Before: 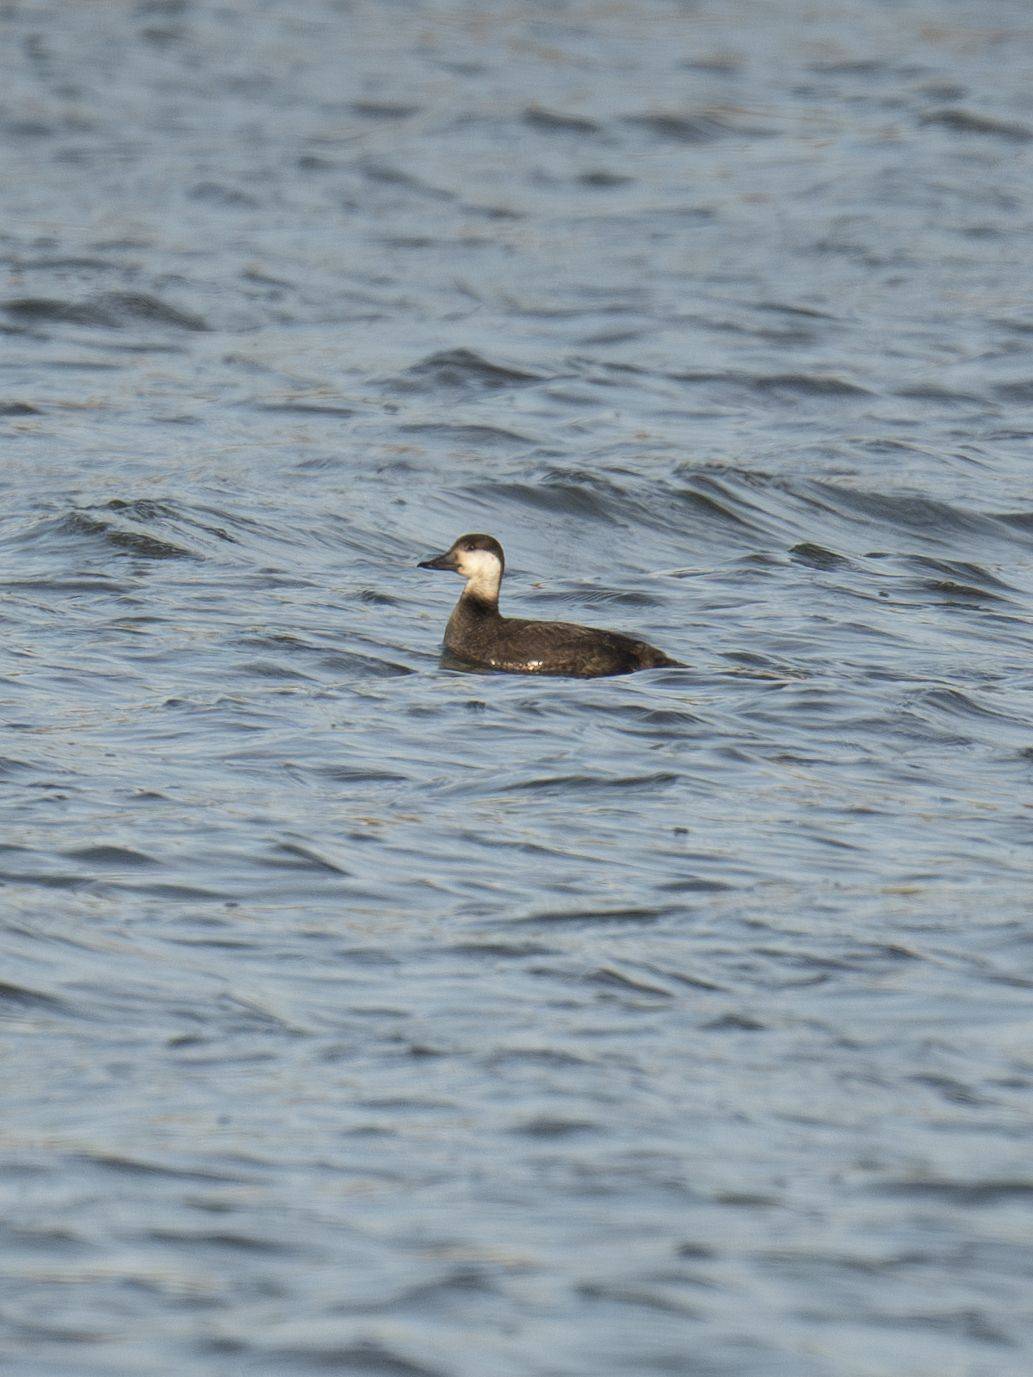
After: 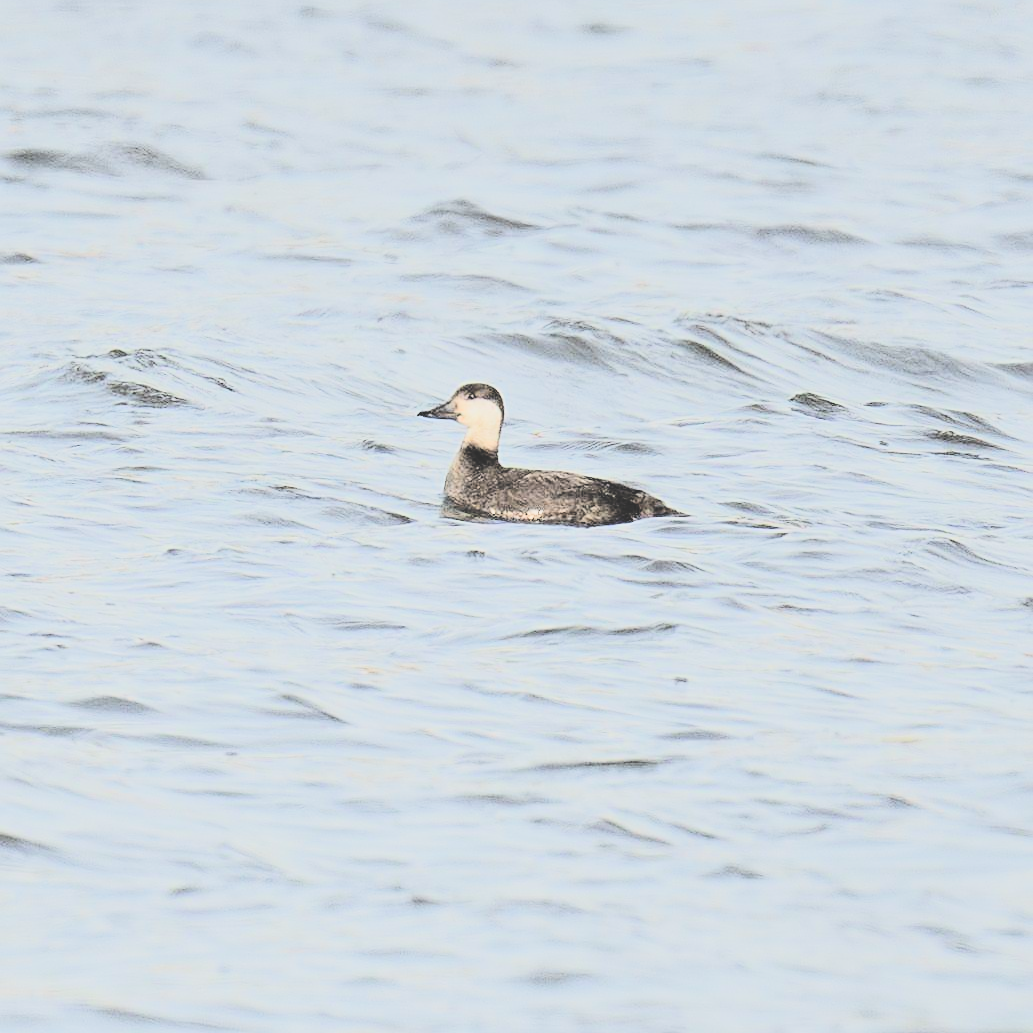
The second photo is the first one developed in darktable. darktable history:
local contrast: detail 72%
color correction: highlights b* -0.023, saturation 0.475
sharpen: on, module defaults
contrast brightness saturation: contrast 0.238, brightness 0.262, saturation 0.387
exposure: exposure -0.178 EV, compensate exposure bias true, compensate highlight preservation false
crop: top 11.019%, bottom 13.927%
tone equalizer: -7 EV 0.155 EV, -6 EV 0.562 EV, -5 EV 1.16 EV, -4 EV 1.36 EV, -3 EV 1.13 EV, -2 EV 0.6 EV, -1 EV 0.155 EV, edges refinement/feathering 500, mask exposure compensation -1.57 EV, preserve details no
filmic rgb: black relative exposure -7.78 EV, white relative exposure 4.46 EV, target black luminance 0%, hardness 3.76, latitude 50.8%, contrast 1.073, highlights saturation mix 8.79%, shadows ↔ highlights balance -0.215%, add noise in highlights 0.002, color science v3 (2019), use custom middle-gray values true, contrast in highlights soft
